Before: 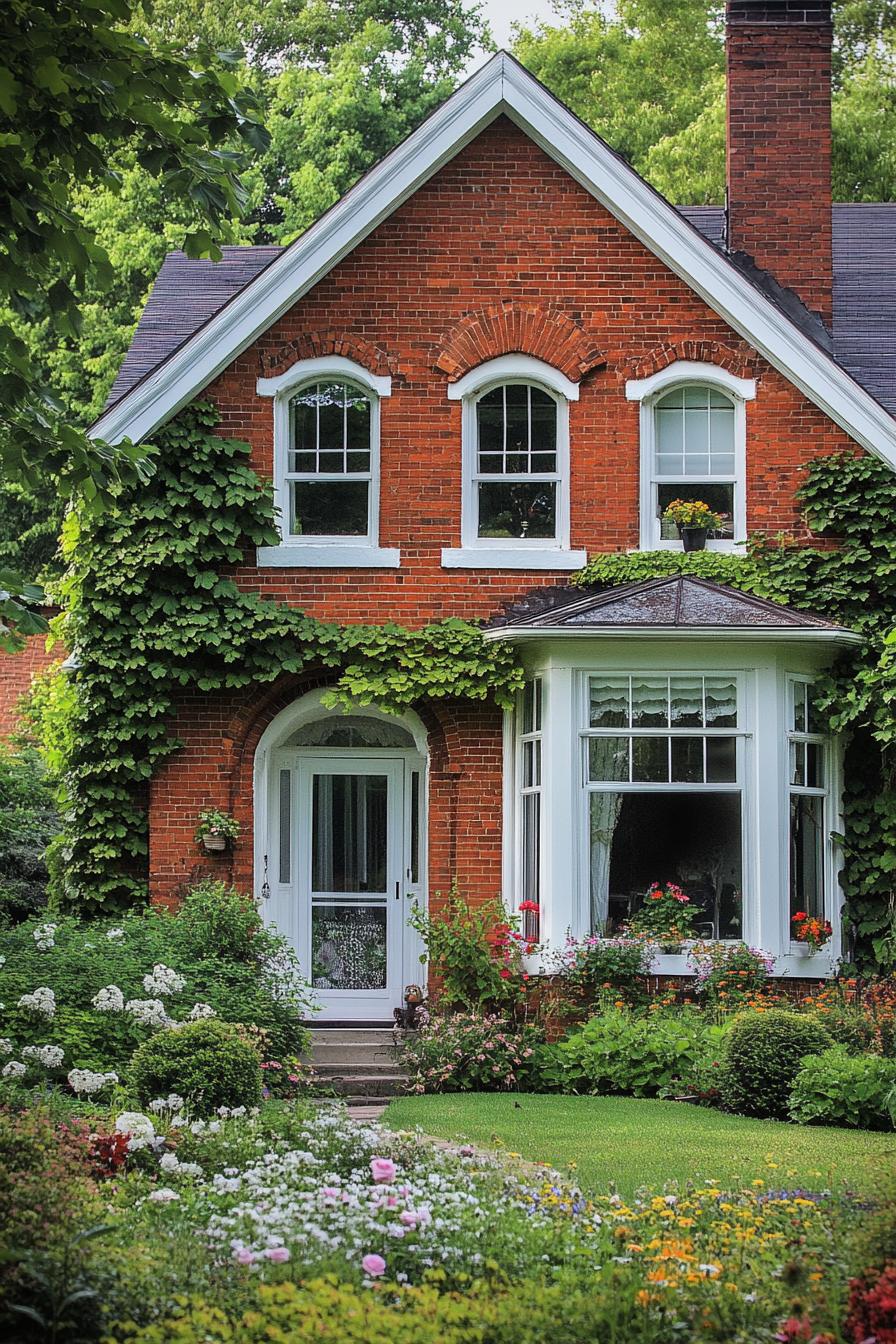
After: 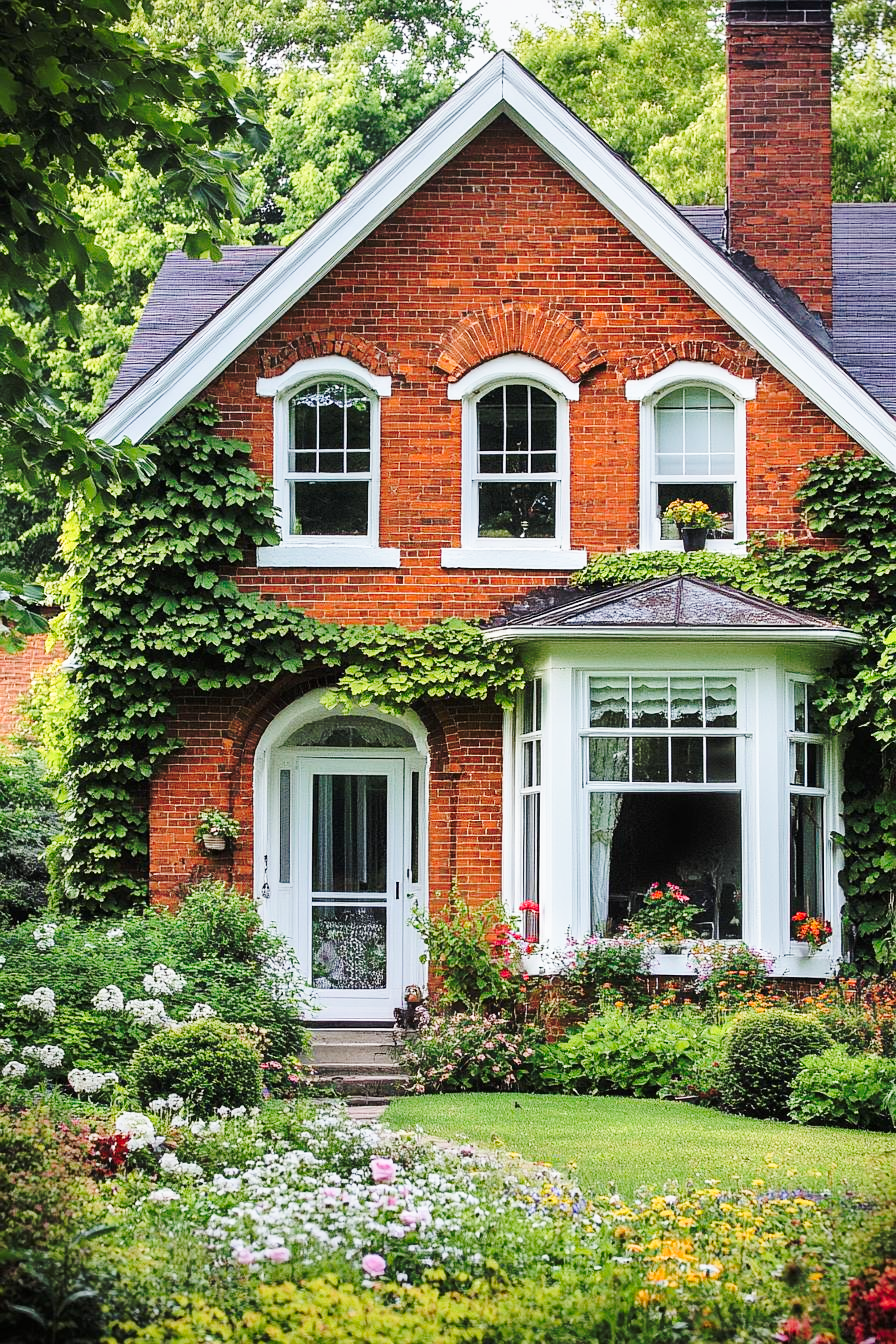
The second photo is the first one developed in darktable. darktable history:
tone curve: curves: ch0 [(0, 0) (0.003, 0.003) (0.011, 0.012) (0.025, 0.026) (0.044, 0.046) (0.069, 0.072) (0.1, 0.104) (0.136, 0.141) (0.177, 0.185) (0.224, 0.247) (0.277, 0.335) (0.335, 0.447) (0.399, 0.539) (0.468, 0.636) (0.543, 0.723) (0.623, 0.803) (0.709, 0.873) (0.801, 0.936) (0.898, 0.978) (1, 1)], preserve colors none
shadows and highlights: shadows 6.02, soften with gaussian
